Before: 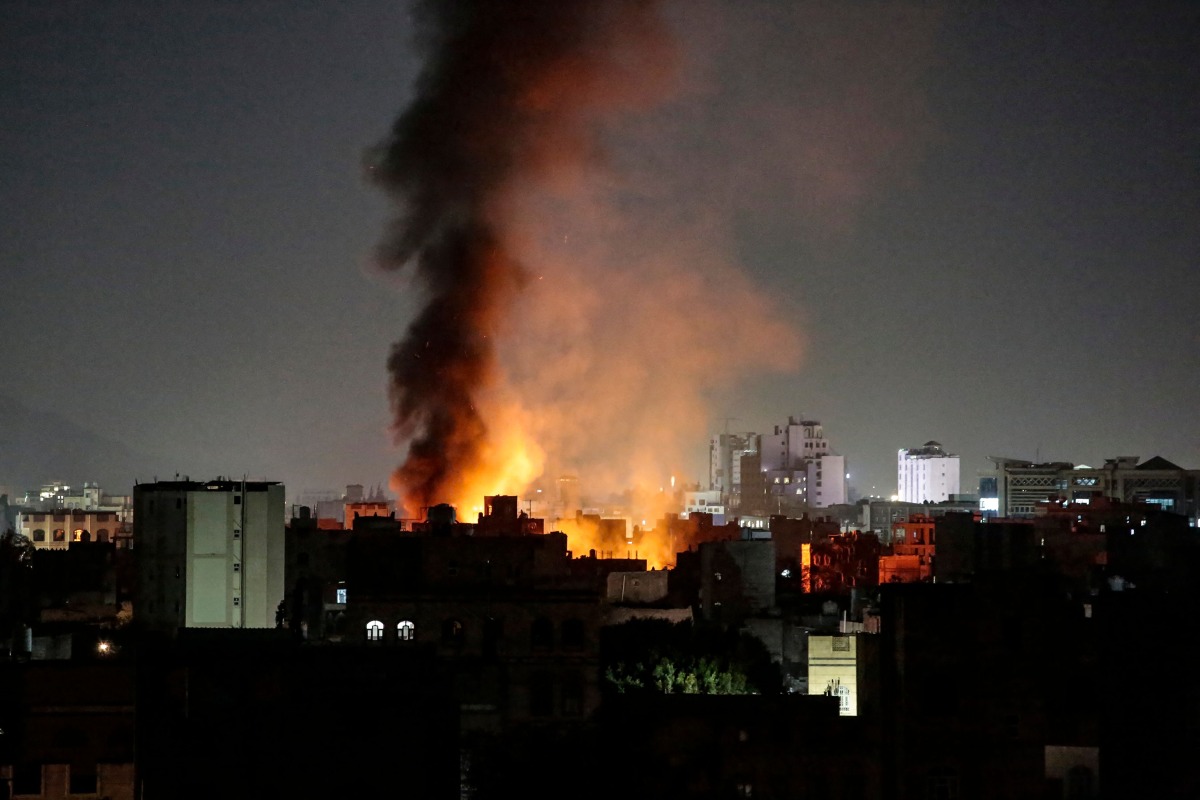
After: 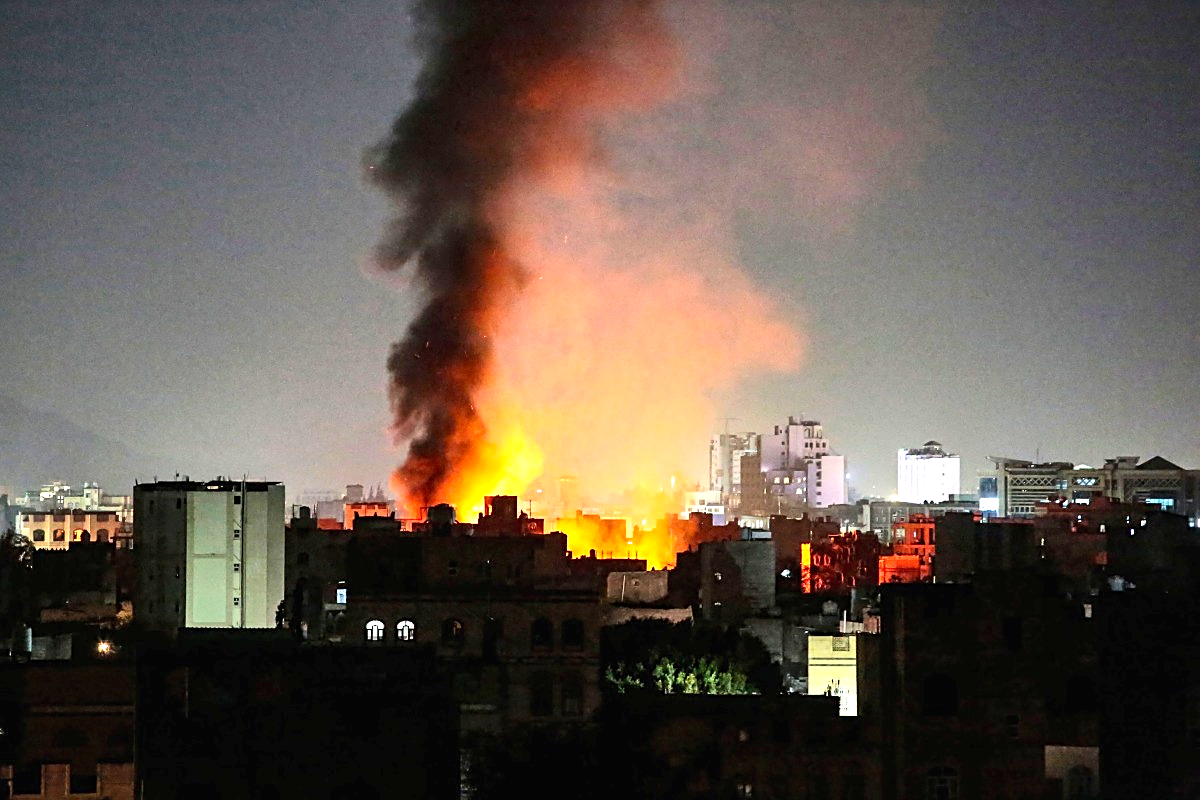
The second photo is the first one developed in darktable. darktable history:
shadows and highlights: radius 334.98, shadows 64.35, highlights 5.07, compress 87.46%, soften with gaussian
exposure: black level correction 0, exposure 1.107 EV, compensate exposure bias true, compensate highlight preservation false
sharpen: on, module defaults
contrast brightness saturation: contrast 0.198, brightness 0.168, saturation 0.224
